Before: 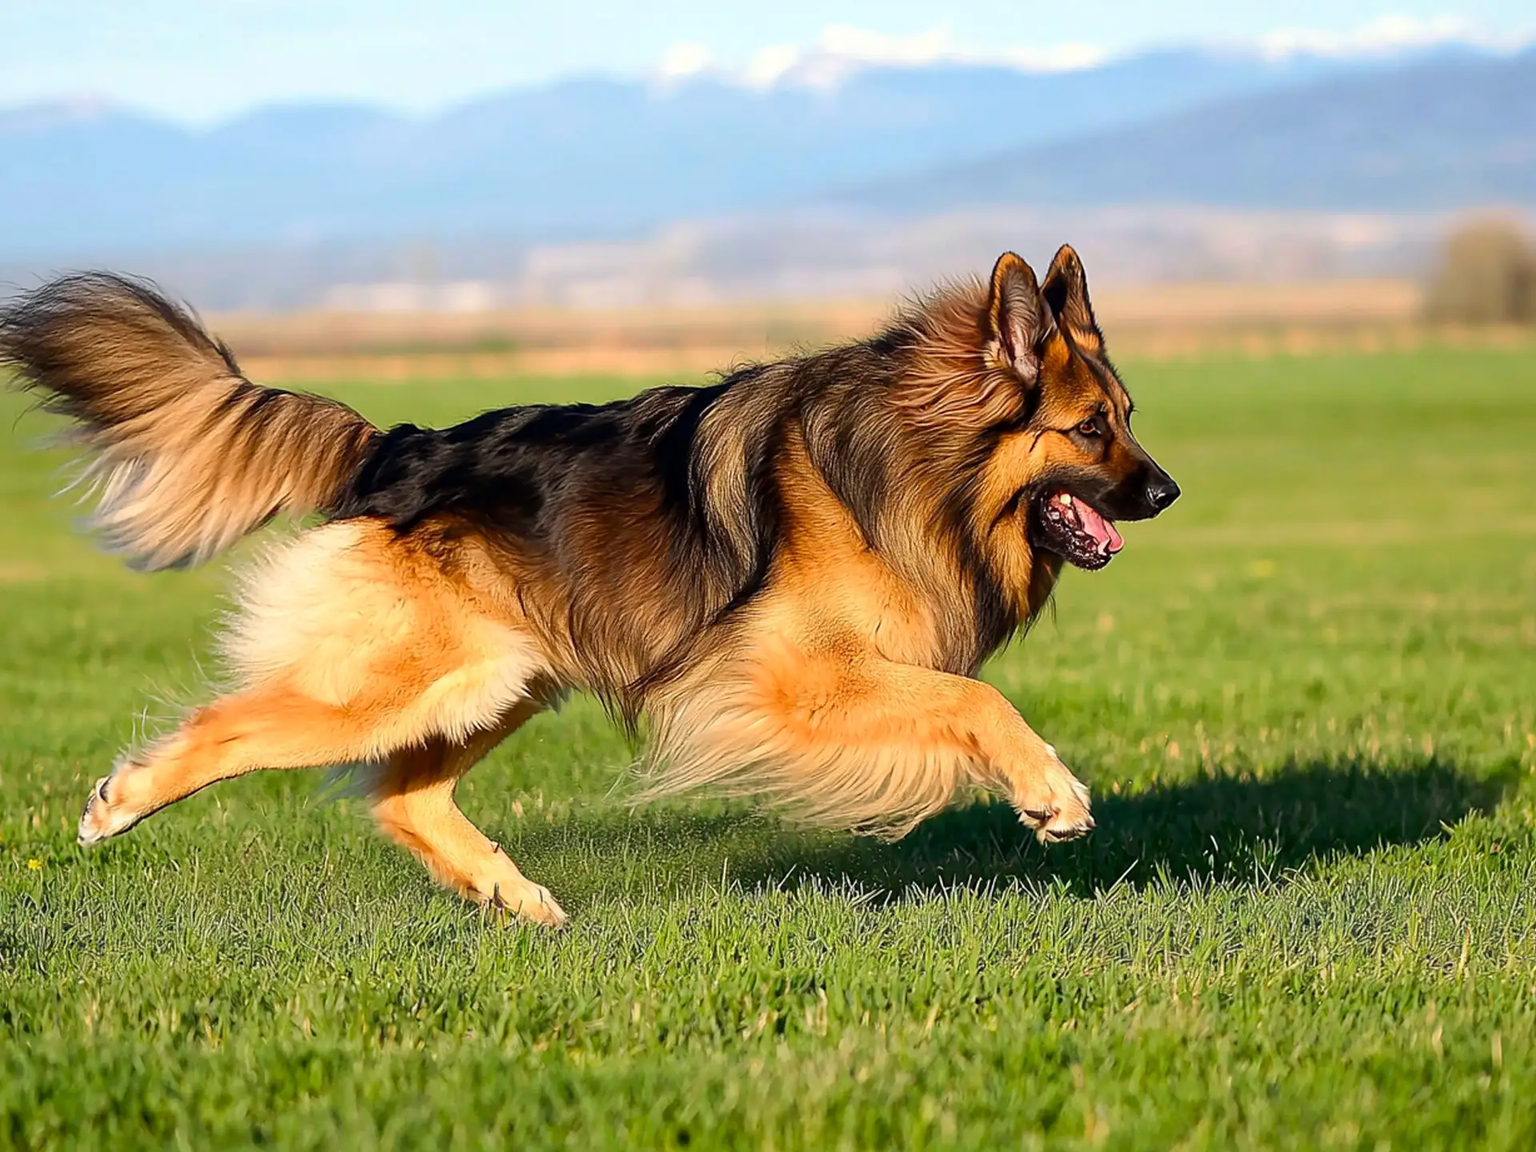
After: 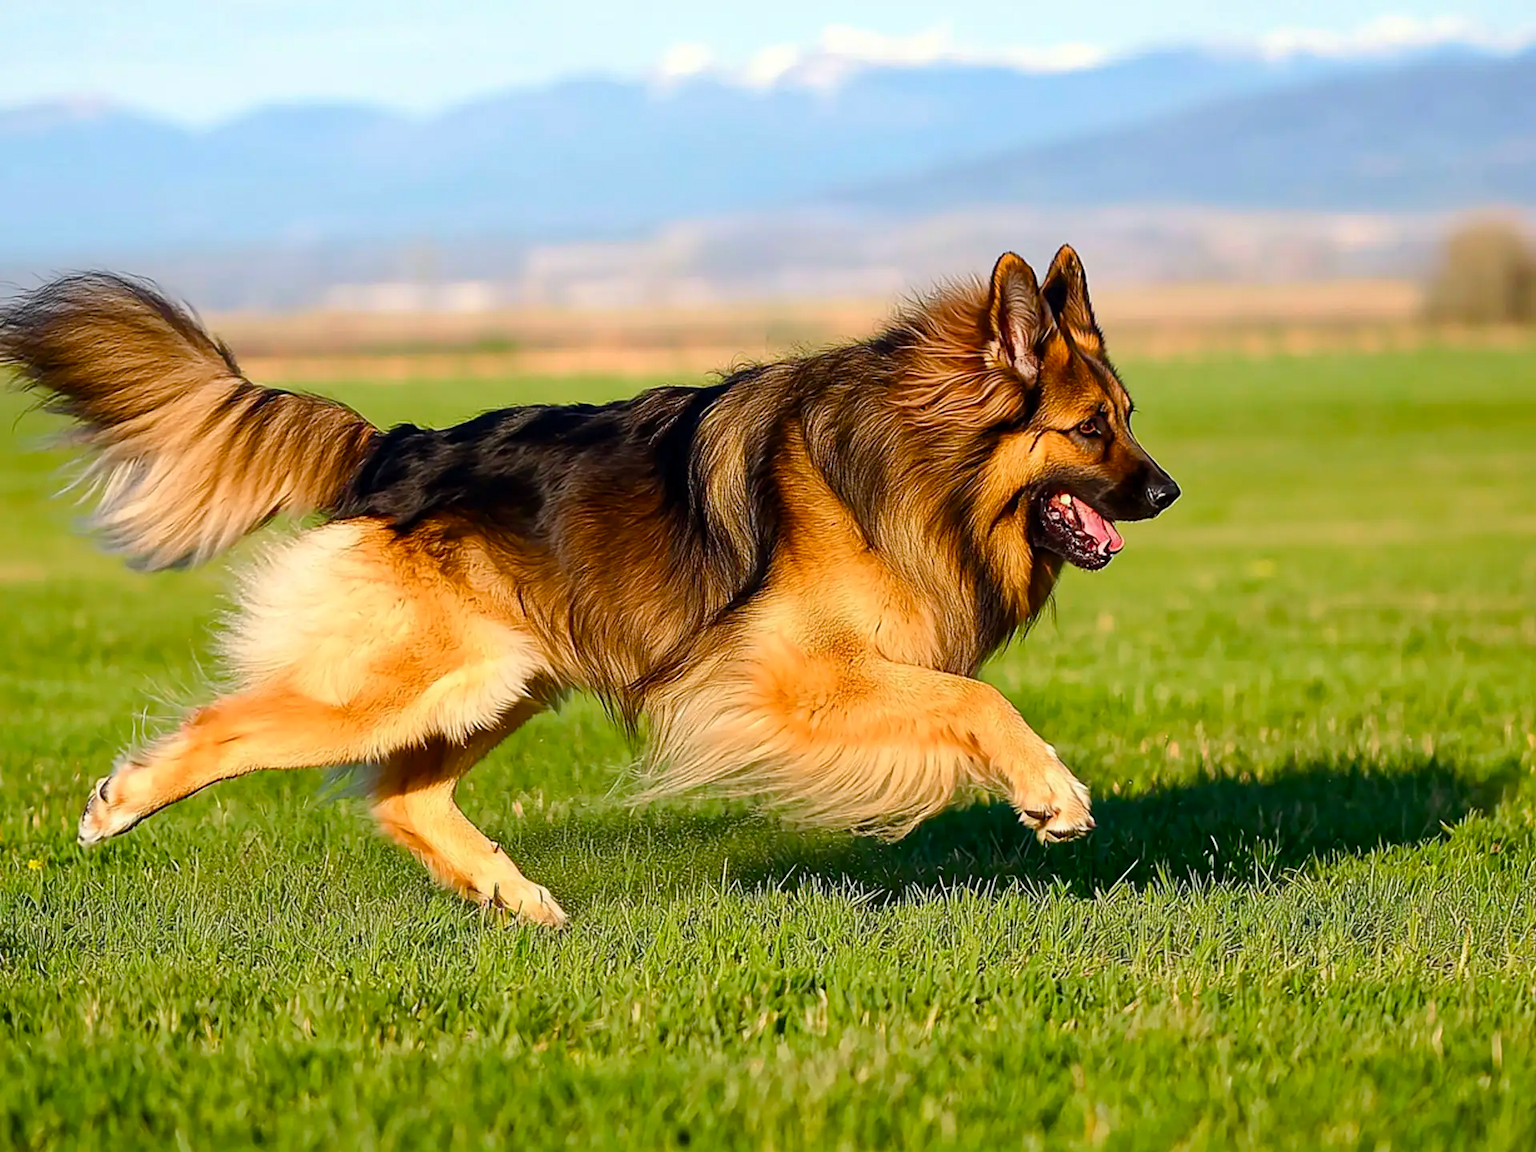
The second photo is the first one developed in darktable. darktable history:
color balance rgb: perceptual saturation grading › global saturation 20%, perceptual saturation grading › highlights -25.116%, perceptual saturation grading › shadows 26.153%, global vibrance 20%
